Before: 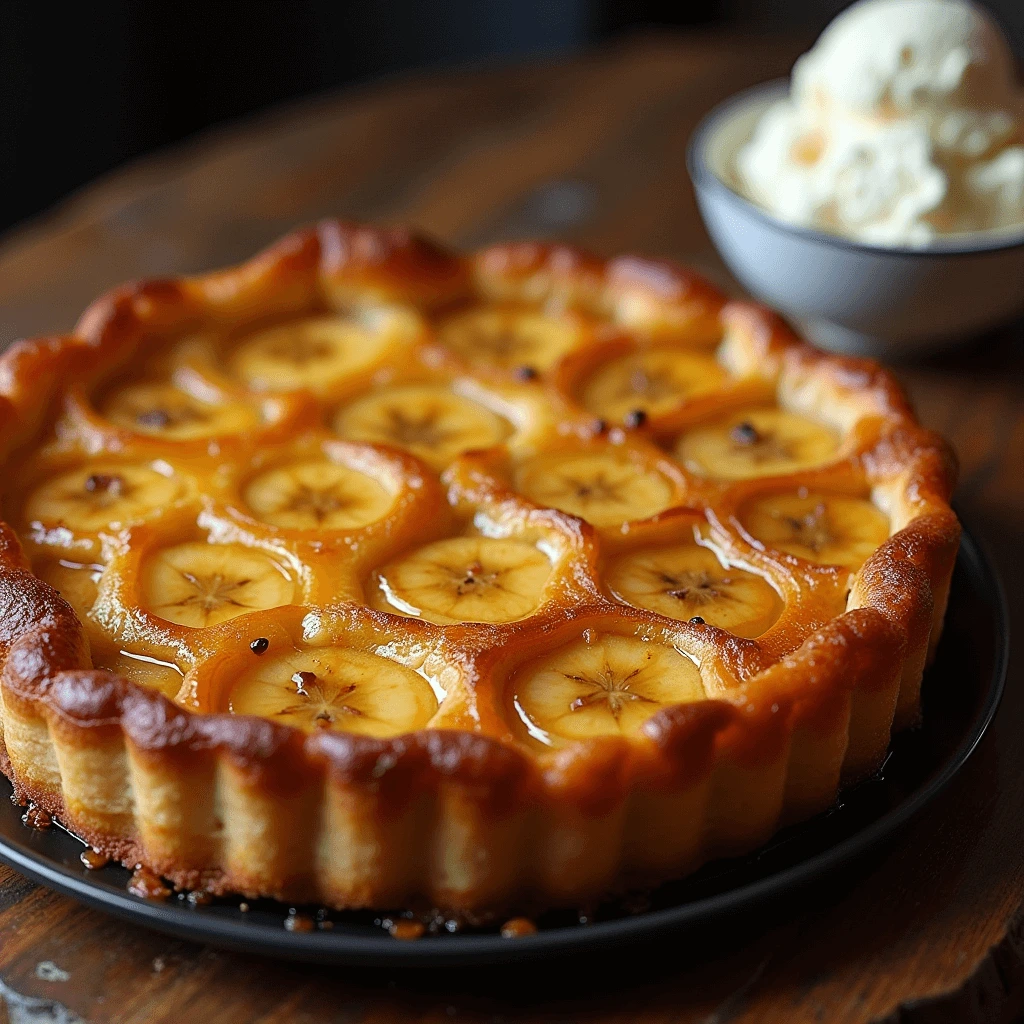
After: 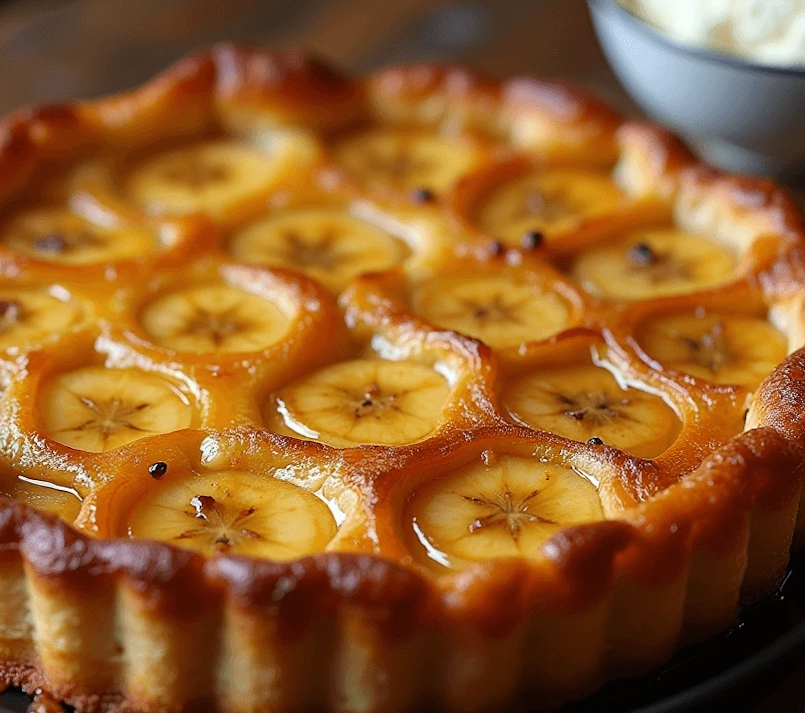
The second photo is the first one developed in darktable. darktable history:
rotate and perspective: rotation -0.45°, automatic cropping original format, crop left 0.008, crop right 0.992, crop top 0.012, crop bottom 0.988
crop: left 9.712%, top 16.928%, right 10.845%, bottom 12.332%
